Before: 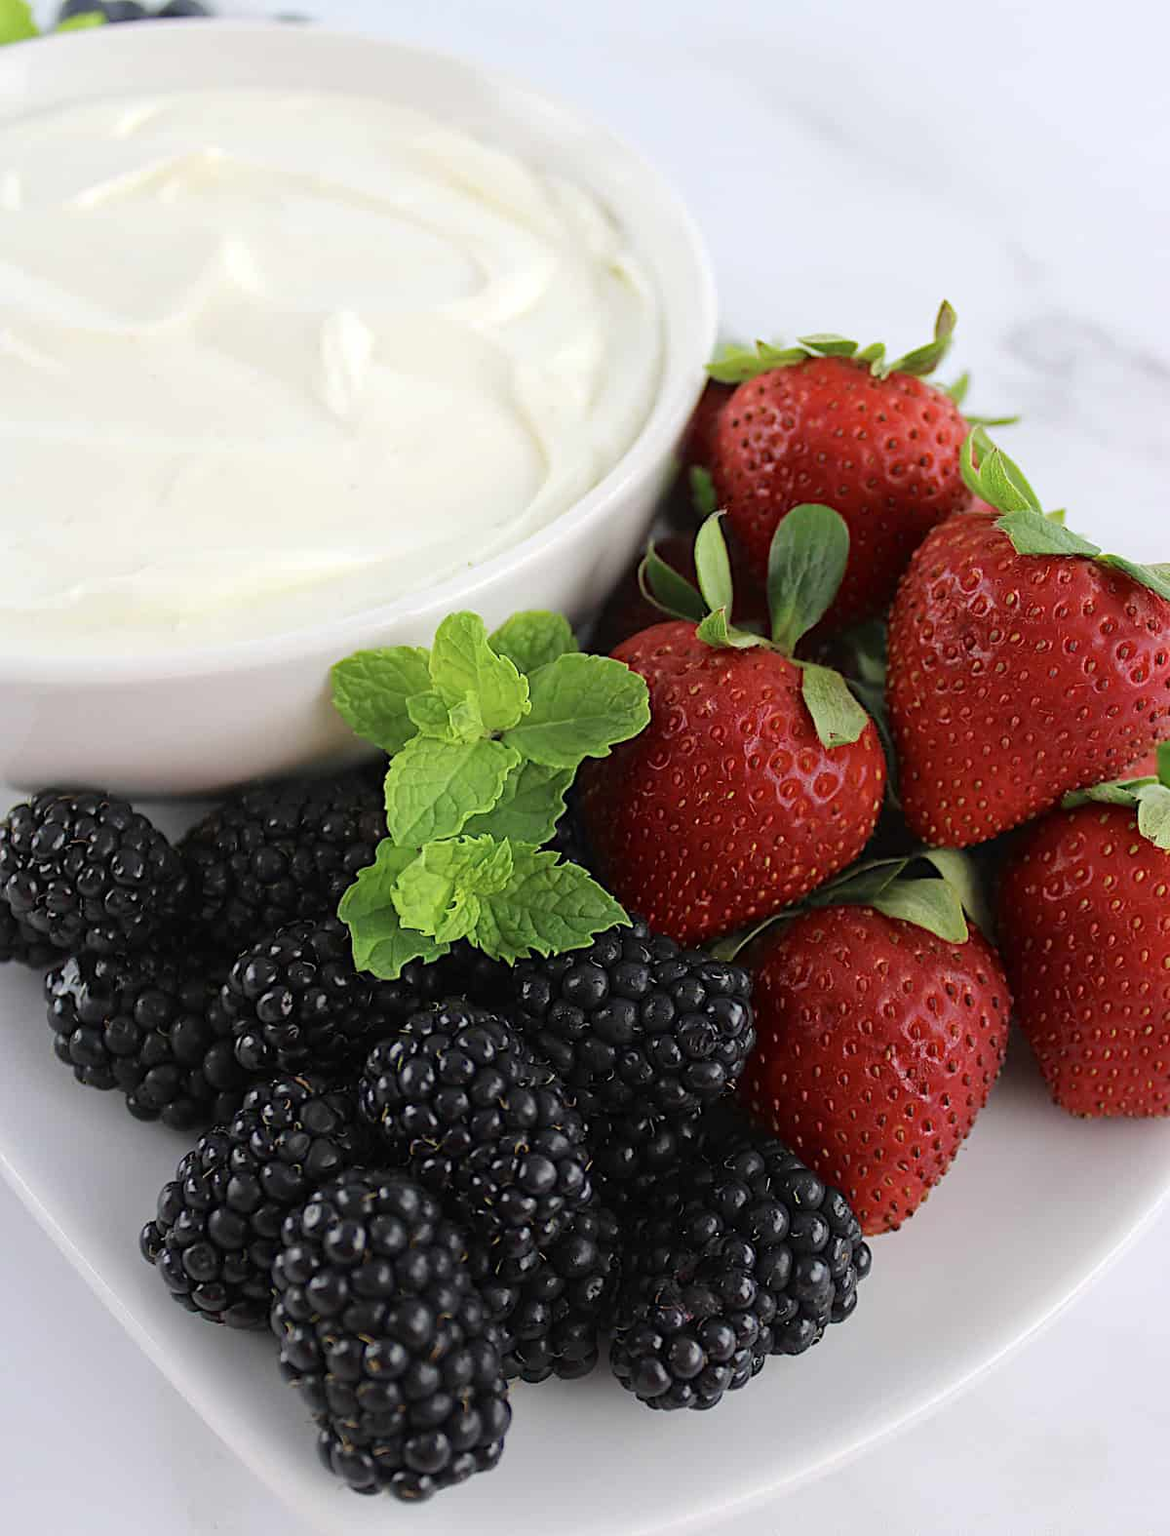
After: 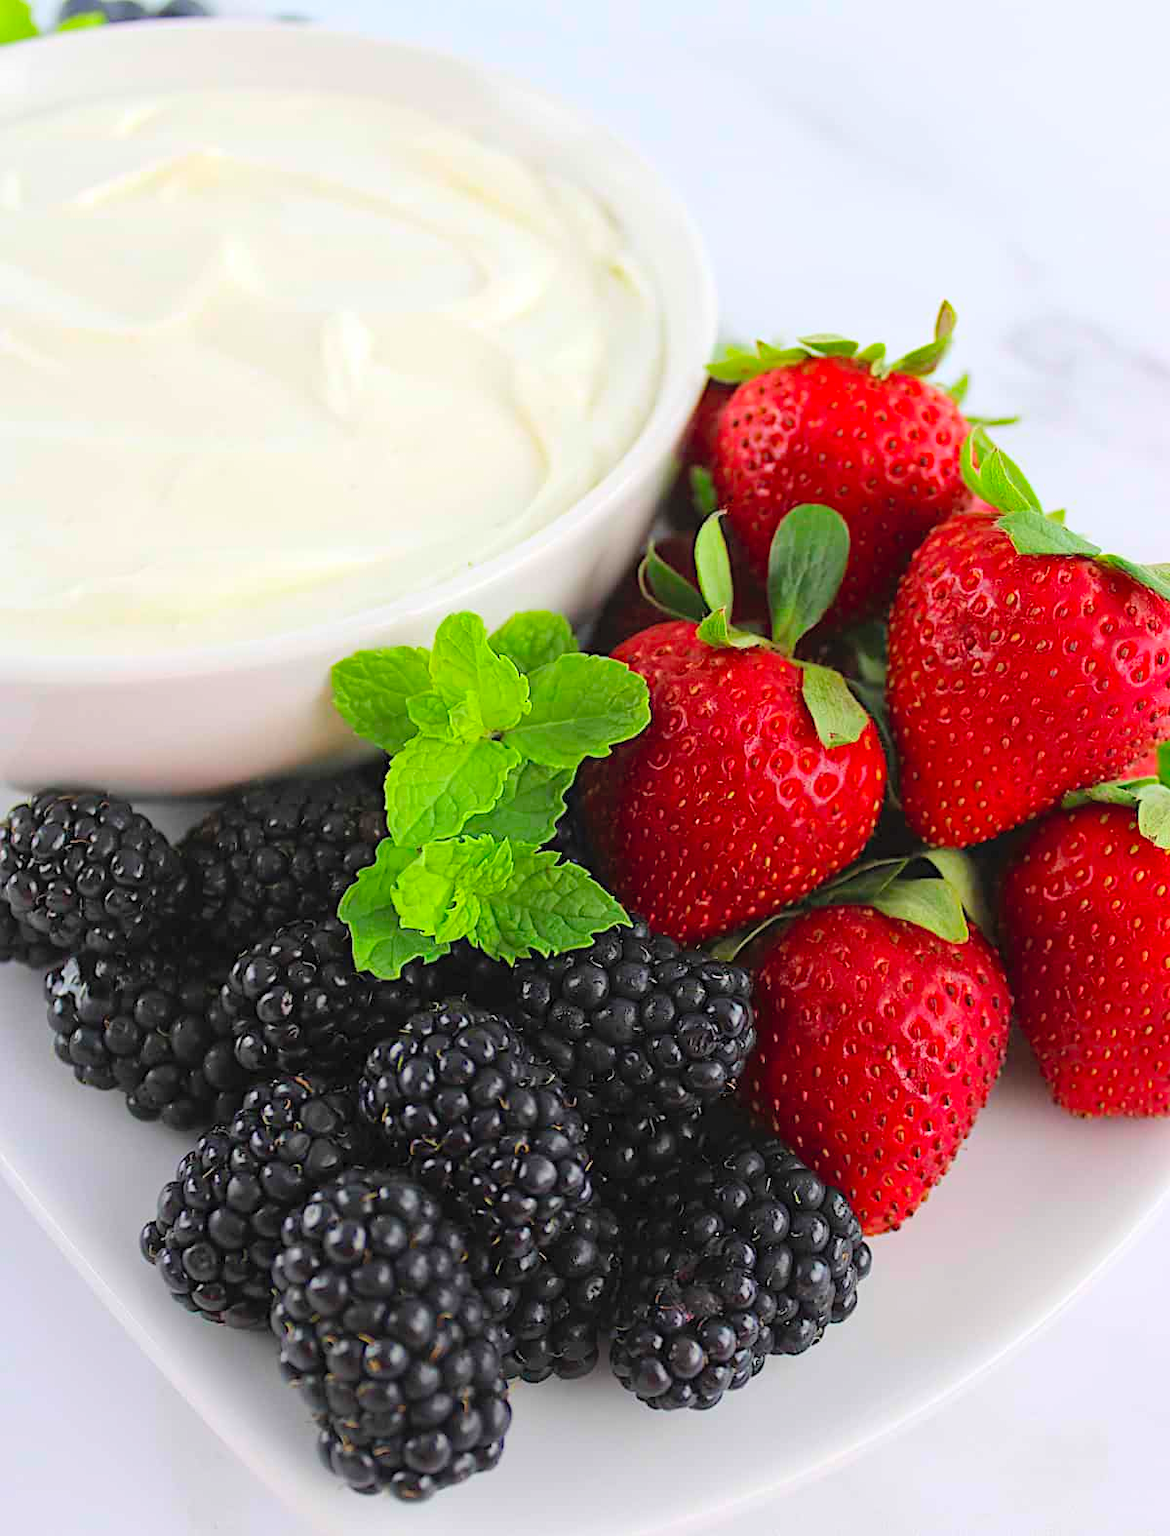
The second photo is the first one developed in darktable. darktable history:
exposure: compensate highlight preservation false
contrast brightness saturation: contrast 0.07, brightness 0.18, saturation 0.4
